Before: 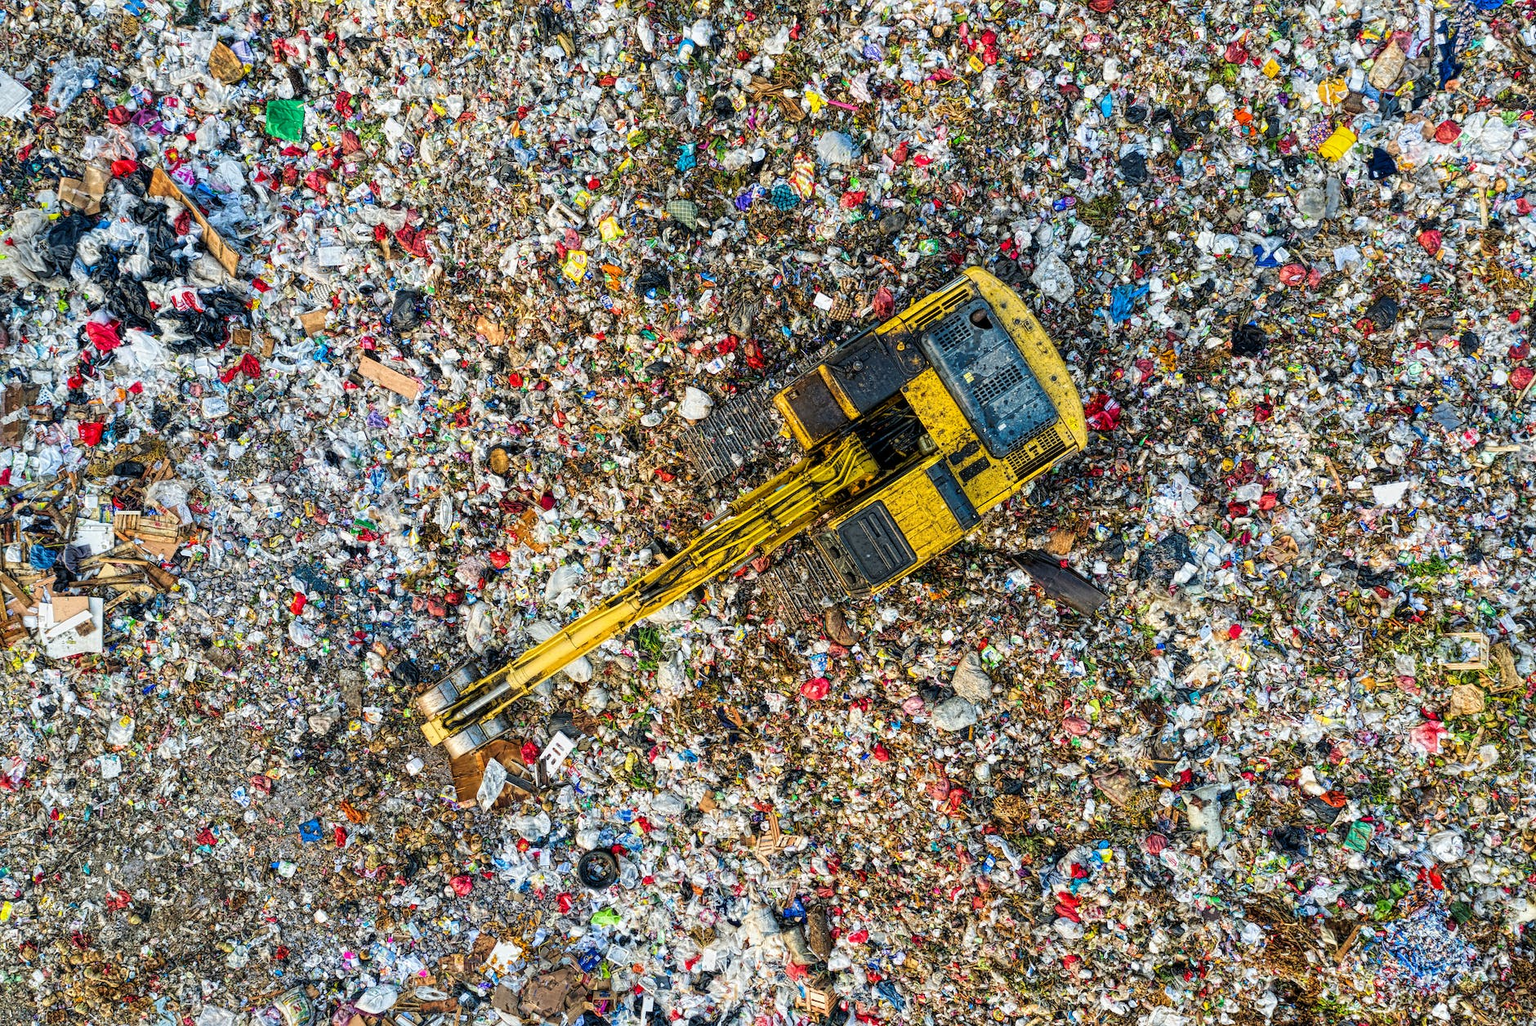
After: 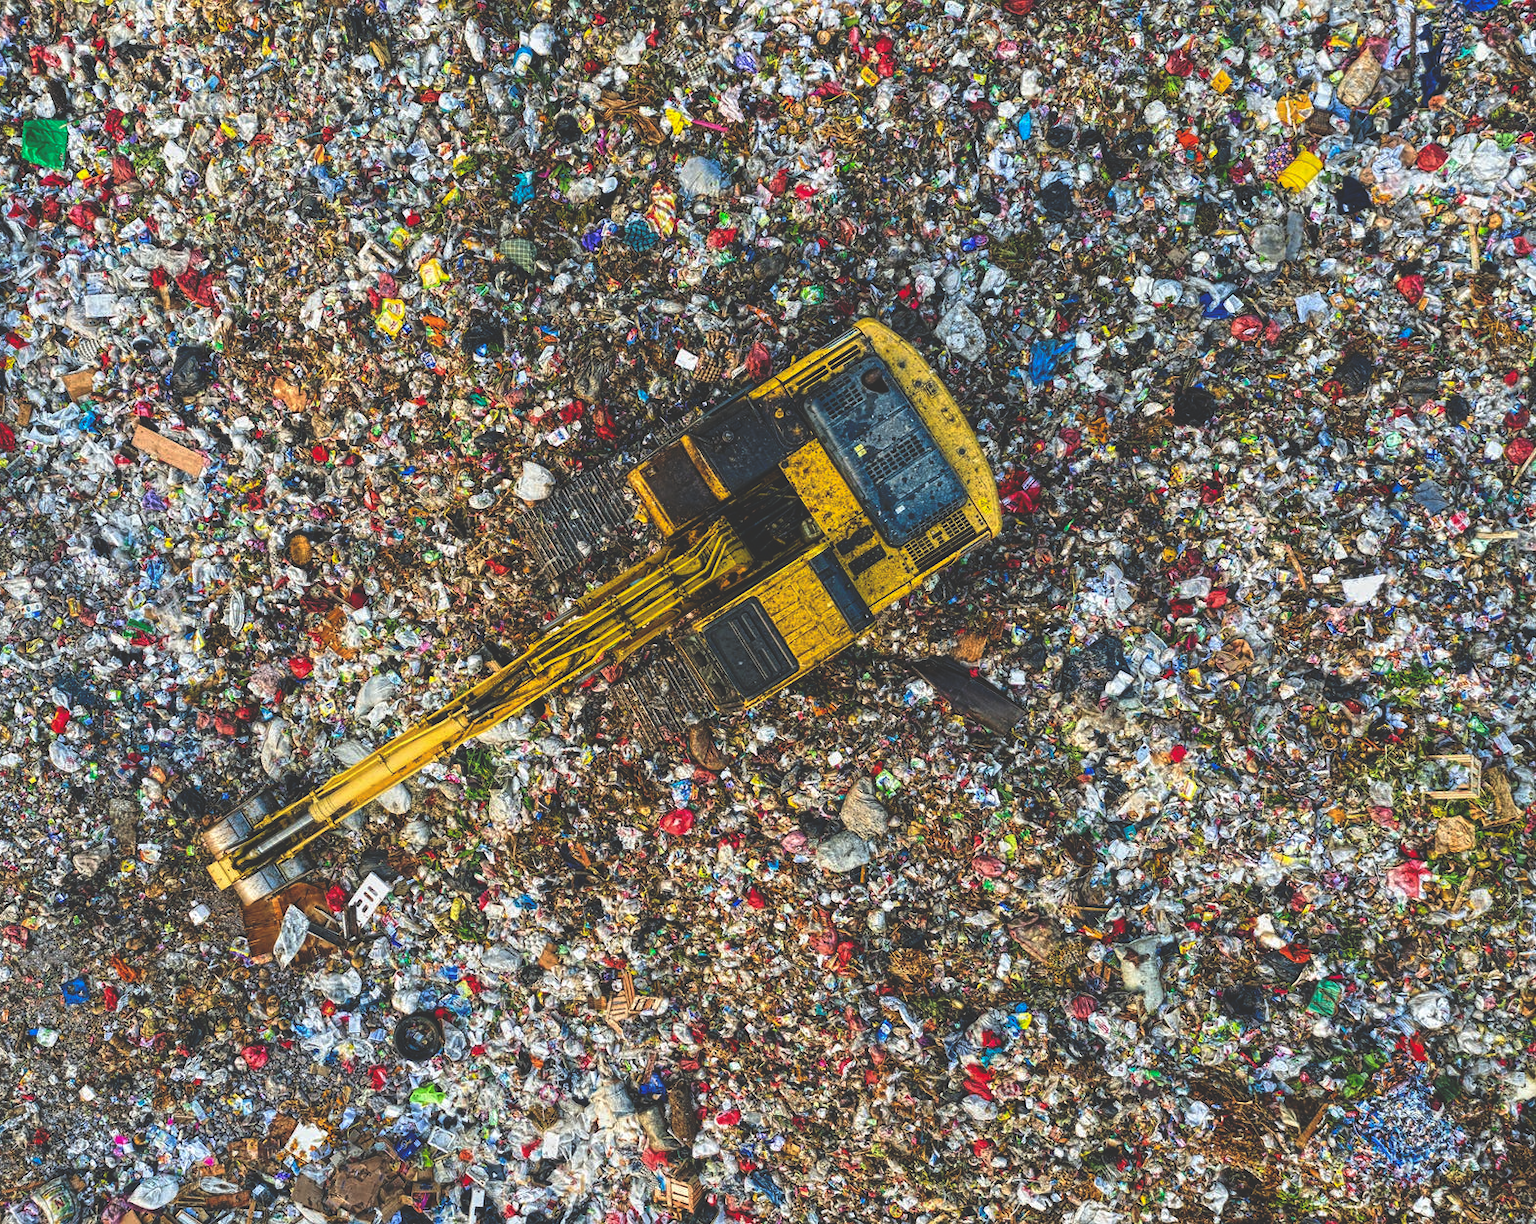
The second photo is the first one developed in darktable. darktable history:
crop: left 16.145%
rgb curve: curves: ch0 [(0, 0.186) (0.314, 0.284) (0.775, 0.708) (1, 1)], compensate middle gray true, preserve colors none
